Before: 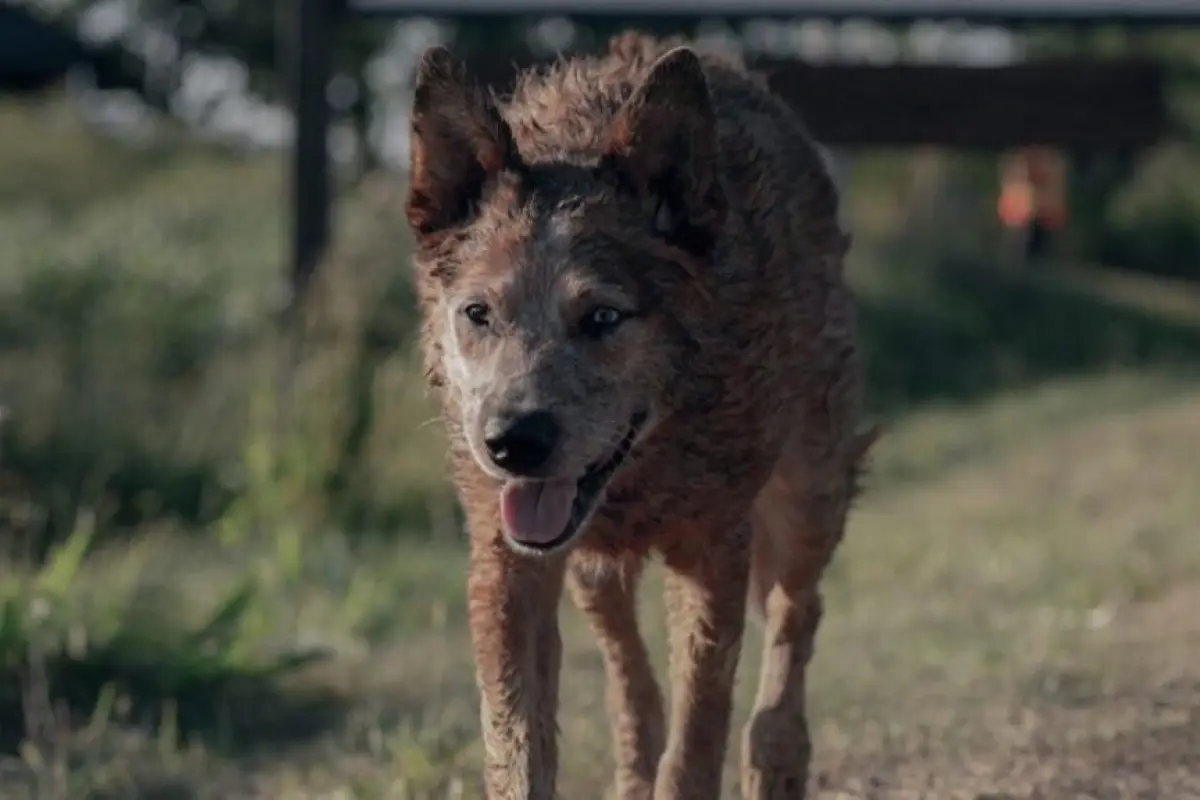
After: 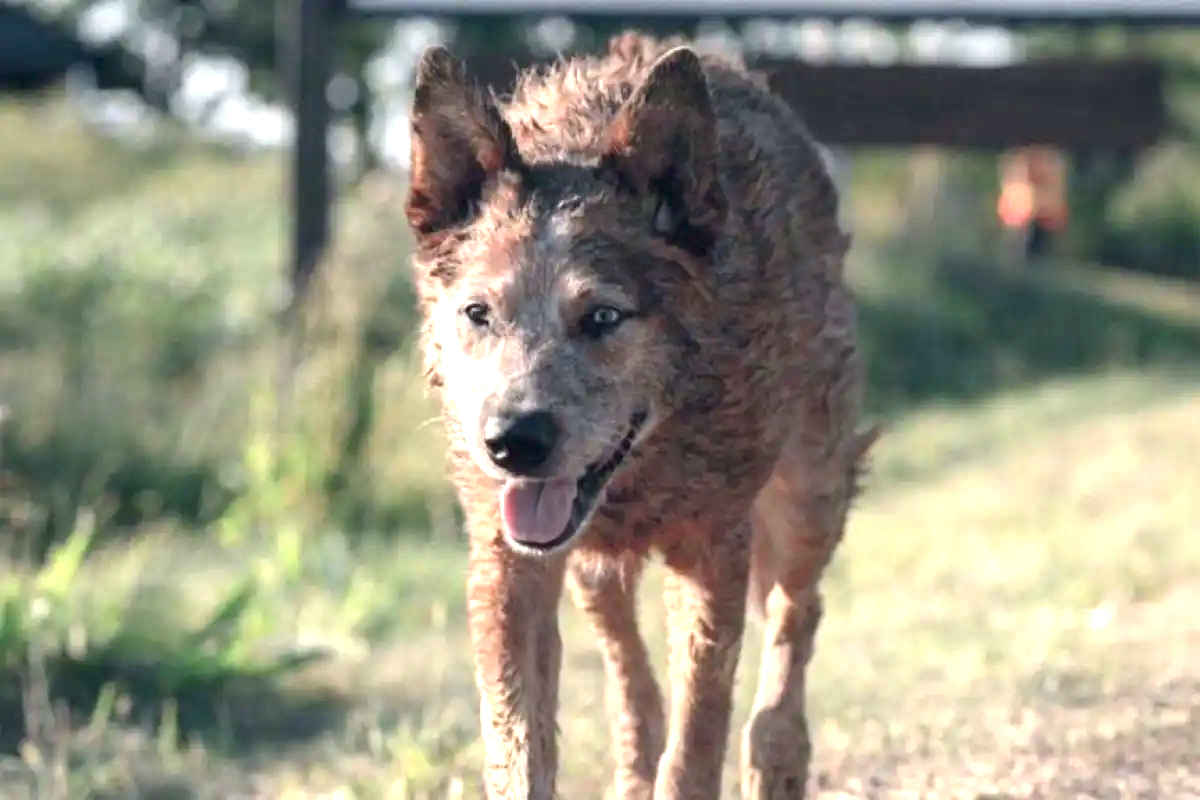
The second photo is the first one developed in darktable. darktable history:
exposure: black level correction 0, exposure 1.993 EV, compensate exposure bias true, compensate highlight preservation false
